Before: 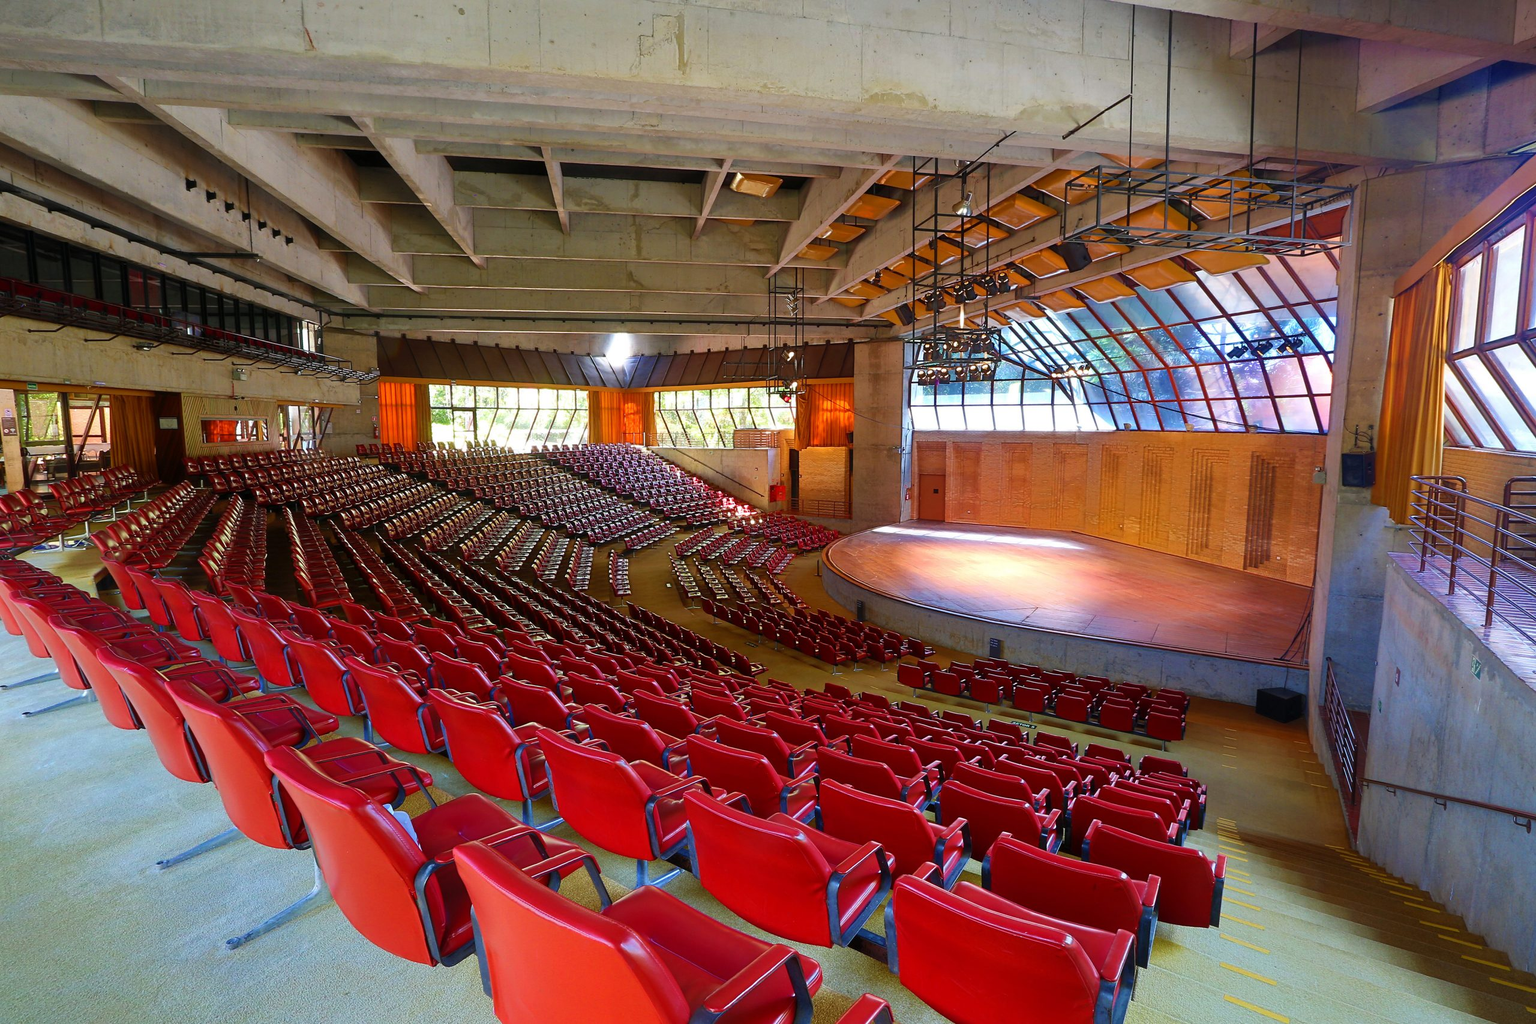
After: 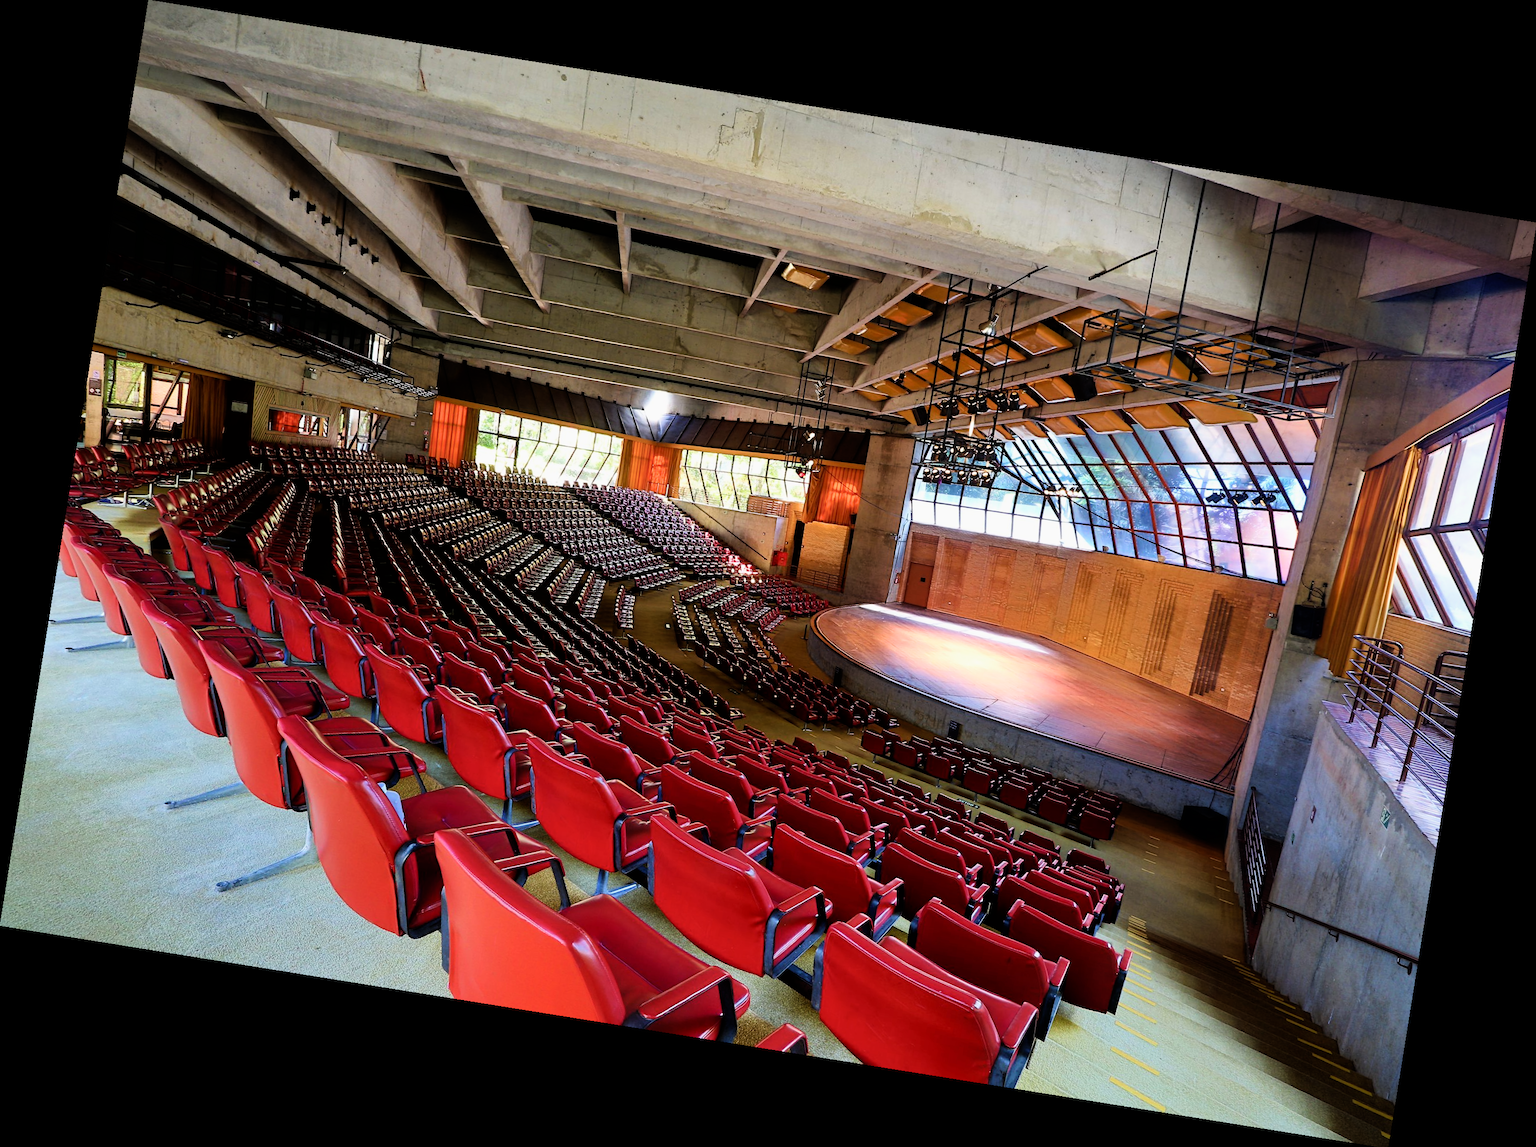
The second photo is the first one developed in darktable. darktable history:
rotate and perspective: rotation 9.12°, automatic cropping off
filmic rgb: black relative exposure -5.42 EV, white relative exposure 2.85 EV, dynamic range scaling -37.73%, hardness 4, contrast 1.605, highlights saturation mix -0.93%
